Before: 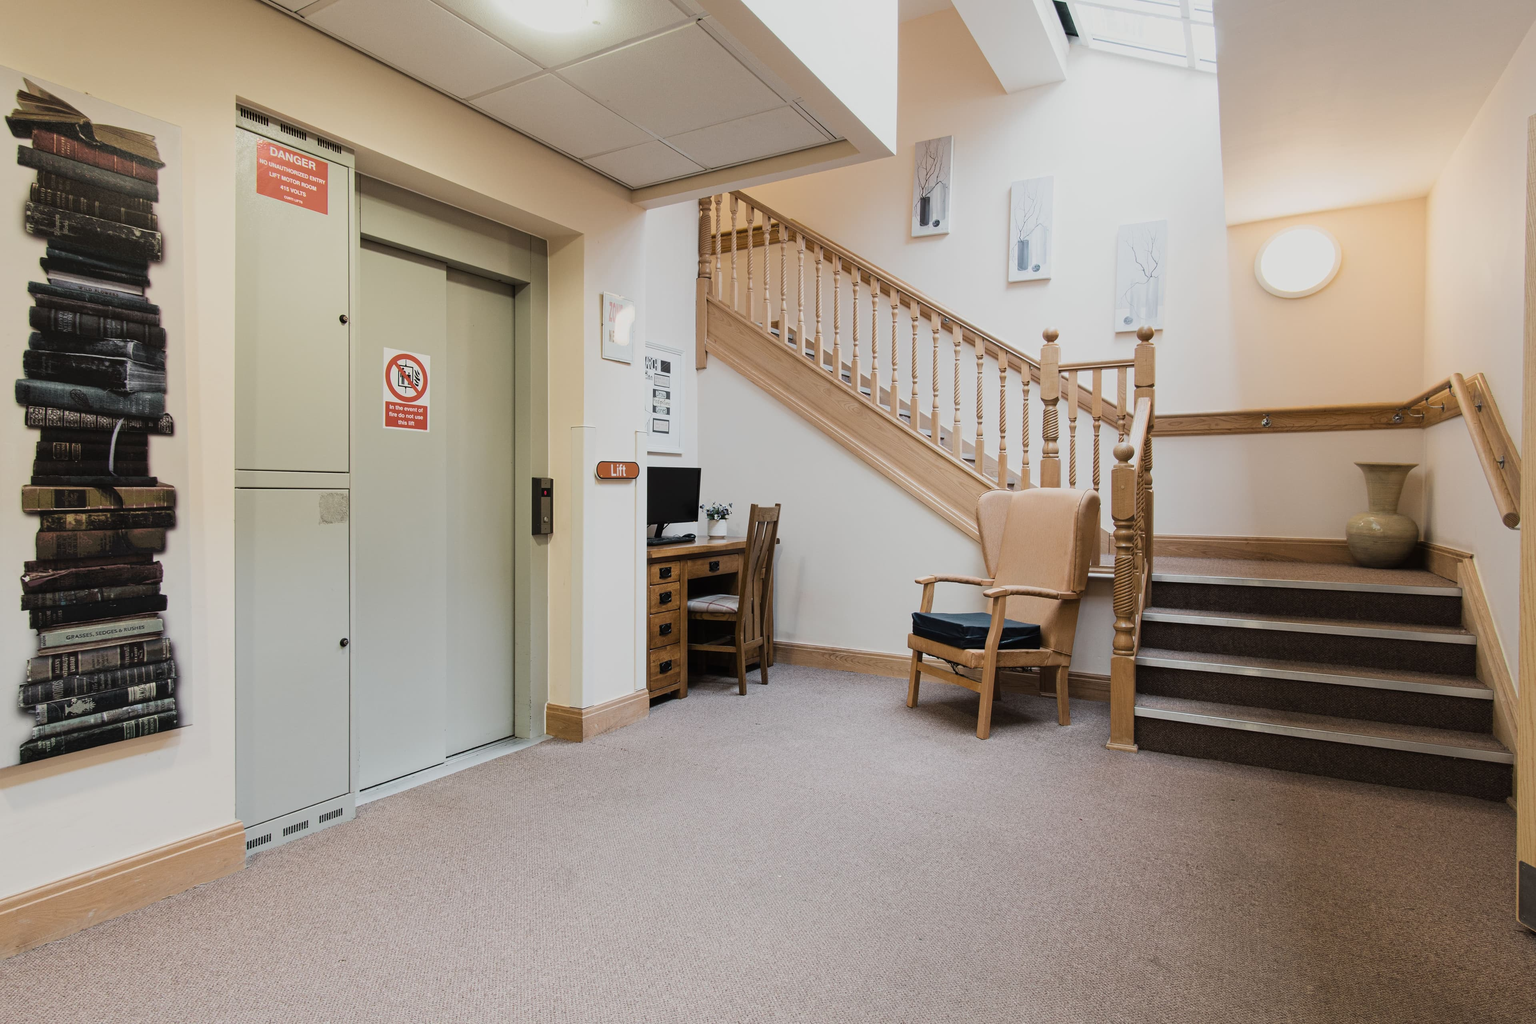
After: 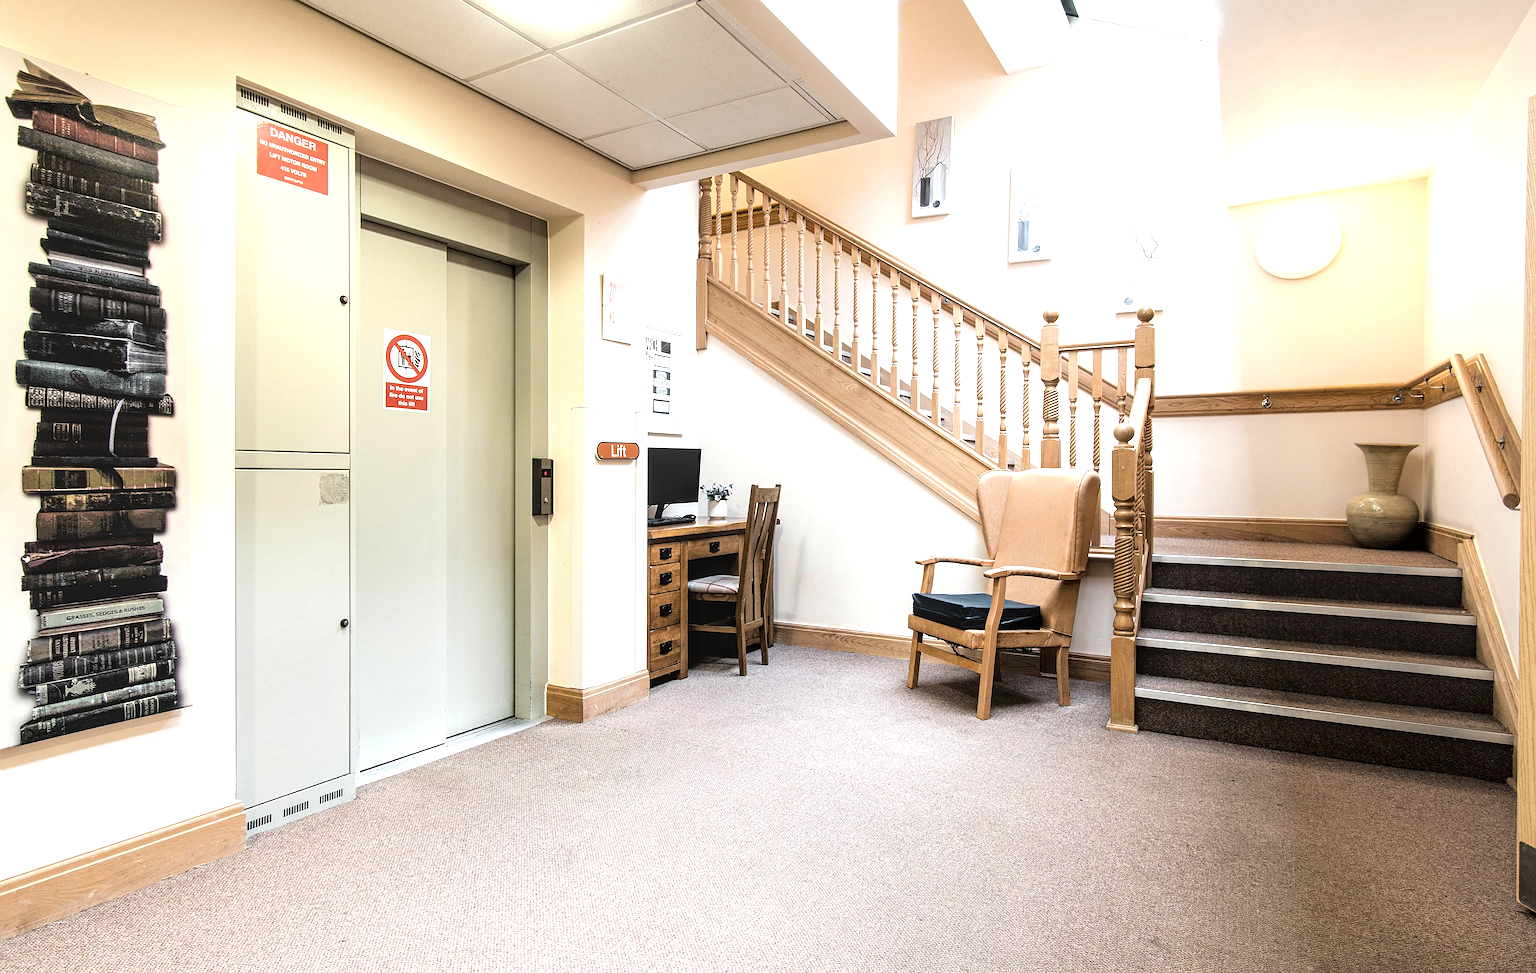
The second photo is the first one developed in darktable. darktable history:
local contrast: detail 130%
sharpen: on, module defaults
tone equalizer: -8 EV -1.08 EV, -7 EV -1.04 EV, -6 EV -0.894 EV, -5 EV -0.575 EV, -3 EV 0.563 EV, -2 EV 0.87 EV, -1 EV 0.994 EV, +0 EV 1.06 EV
crop and rotate: top 1.929%, bottom 3.009%
